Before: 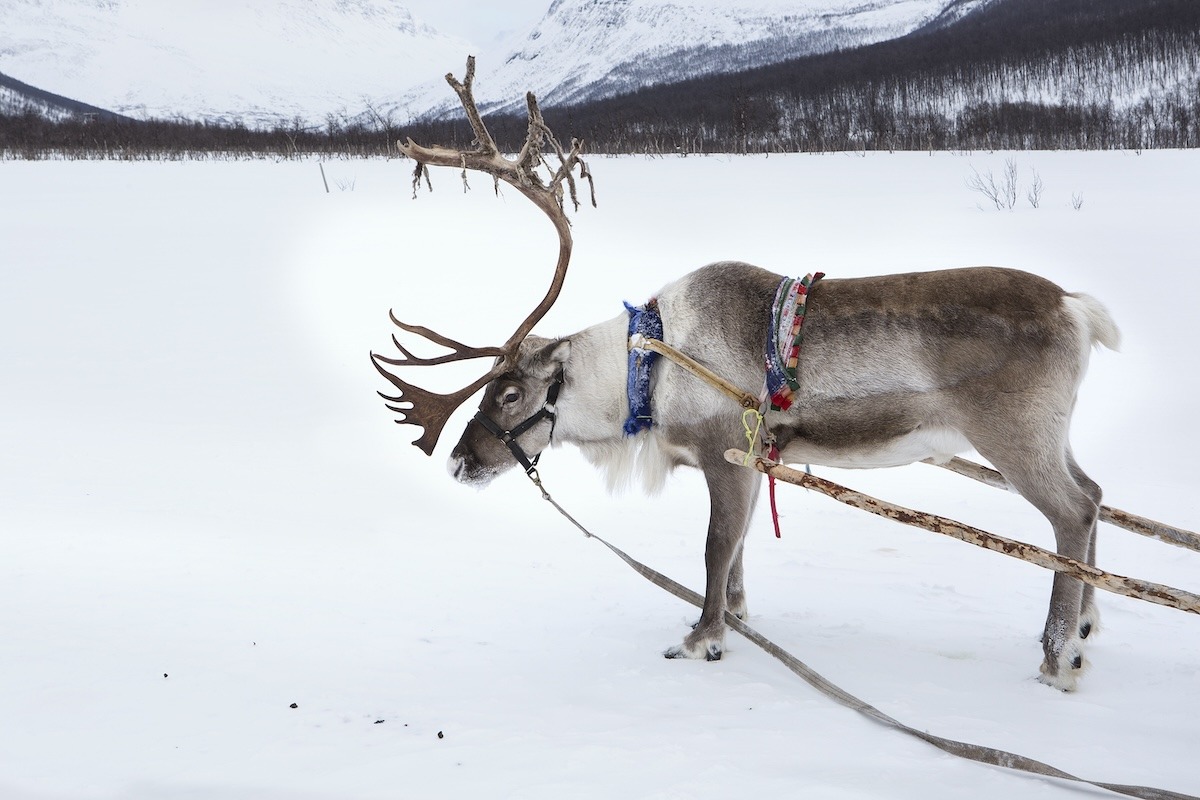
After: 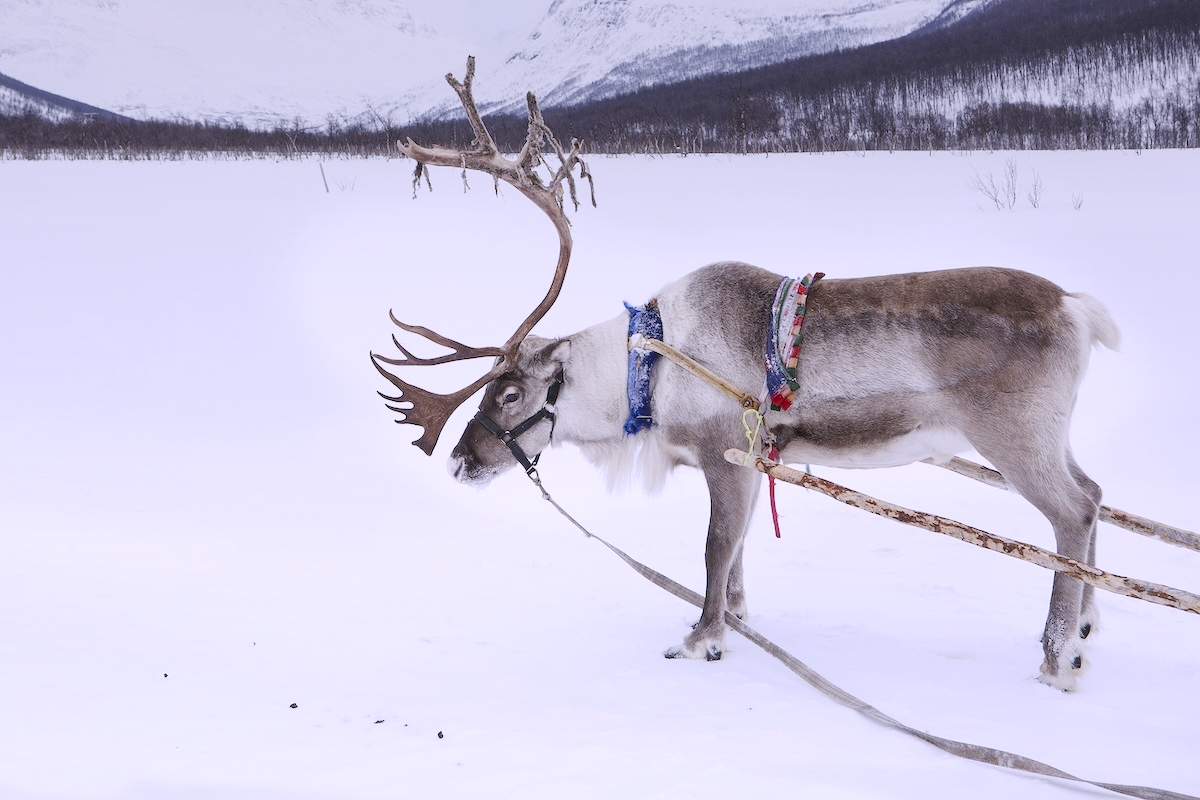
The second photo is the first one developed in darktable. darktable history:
white balance: red 1.042, blue 1.17
graduated density: on, module defaults
base curve: curves: ch0 [(0, 0) (0.158, 0.273) (0.879, 0.895) (1, 1)], preserve colors none
